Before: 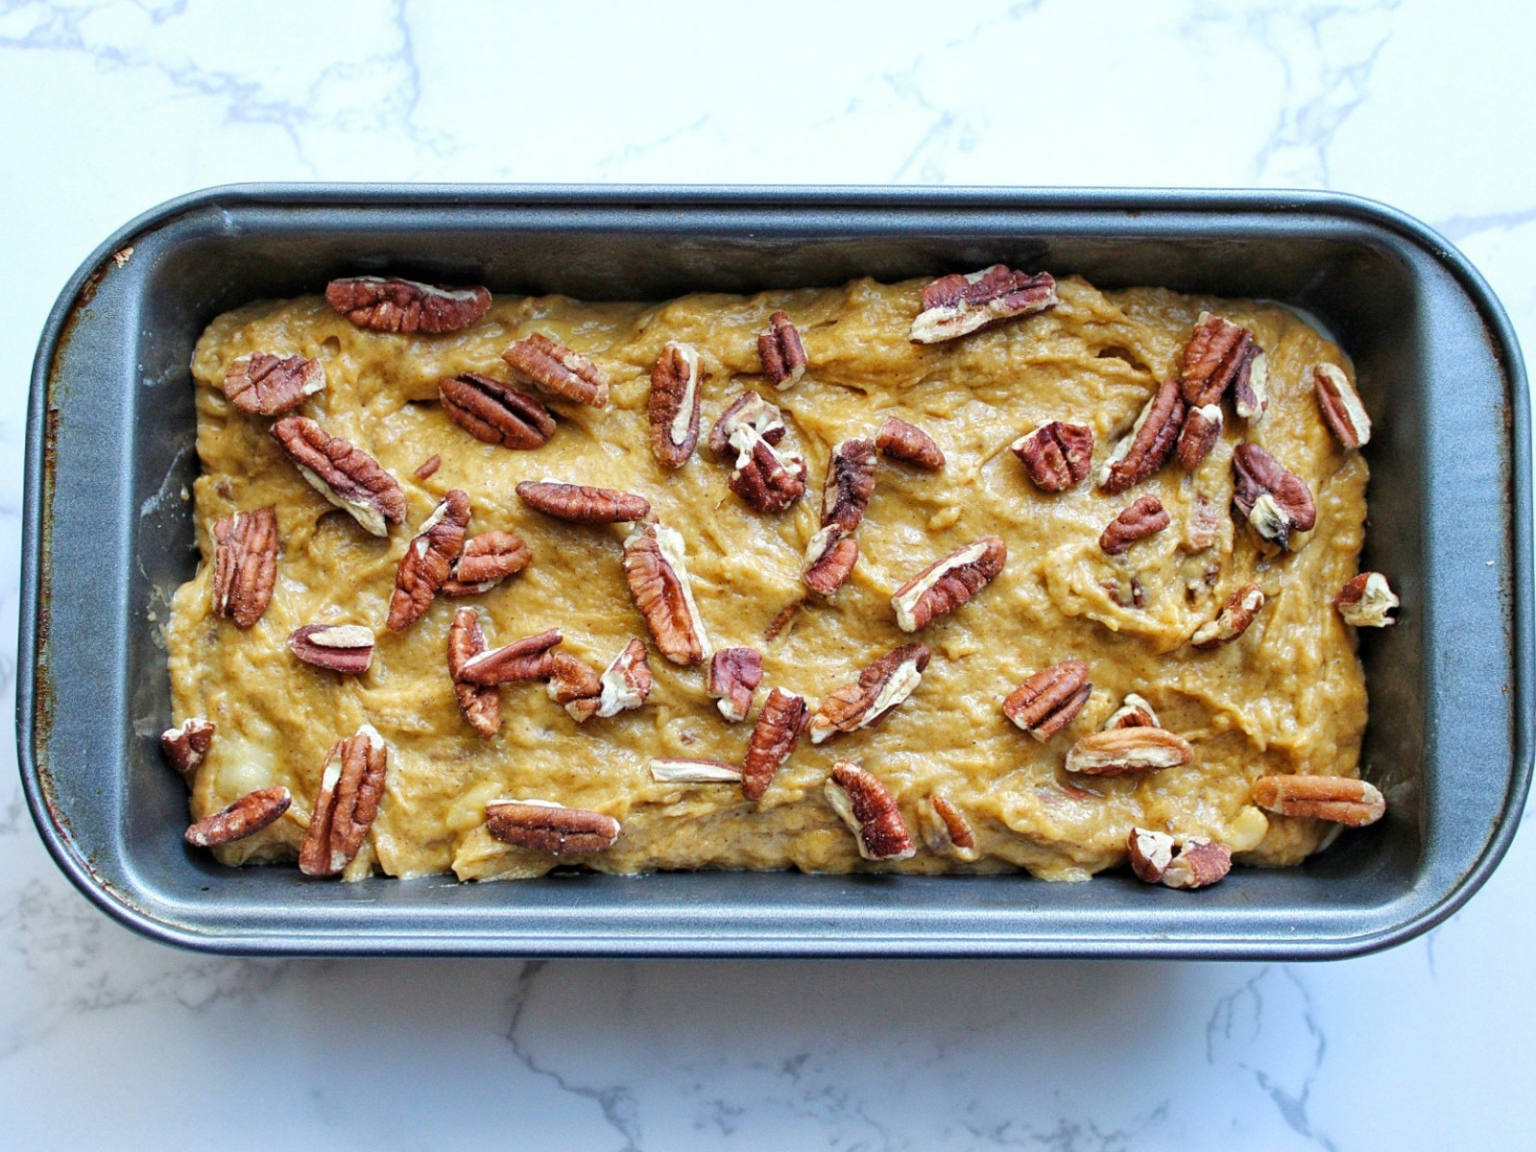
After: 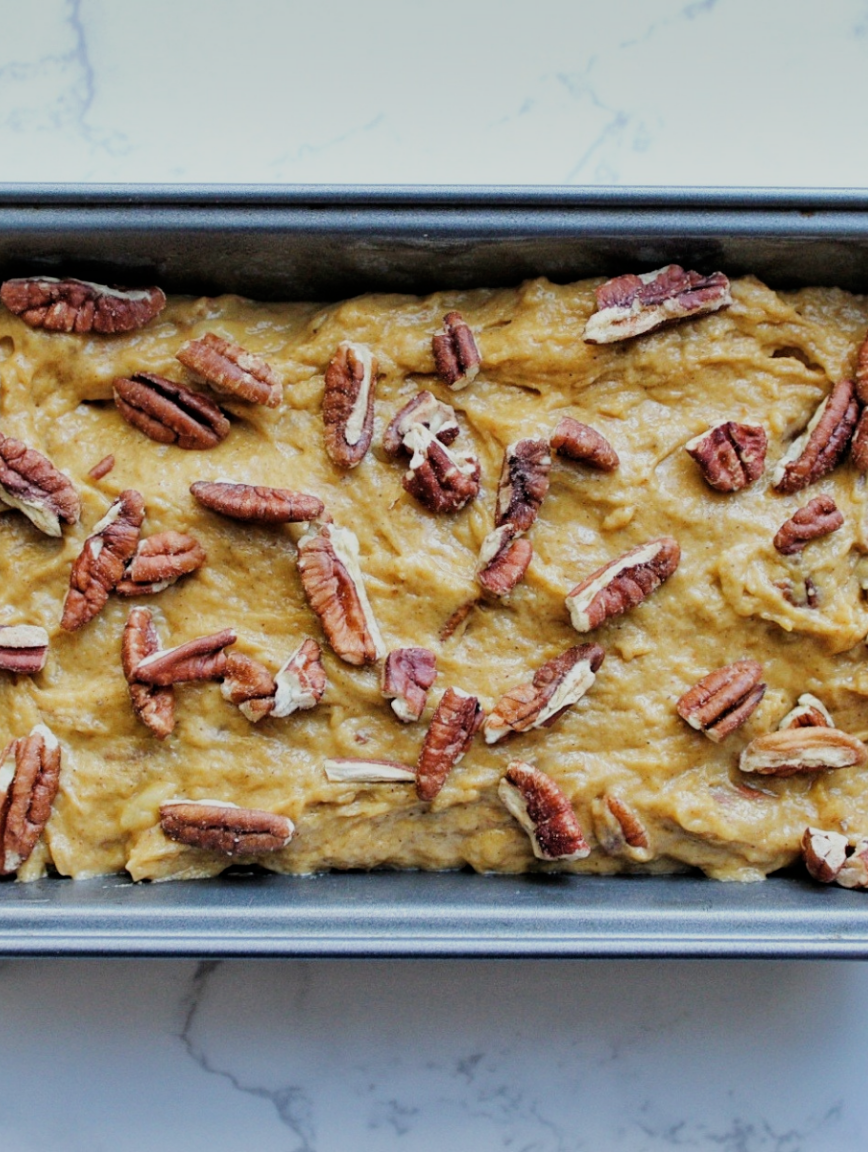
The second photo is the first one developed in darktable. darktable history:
shadows and highlights: low approximation 0.01, soften with gaussian
crop: left 21.253%, right 22.202%
contrast brightness saturation: saturation -0.061
filmic rgb: black relative exposure -7.96 EV, white relative exposure 4.06 EV, hardness 4.16, iterations of high-quality reconstruction 0
